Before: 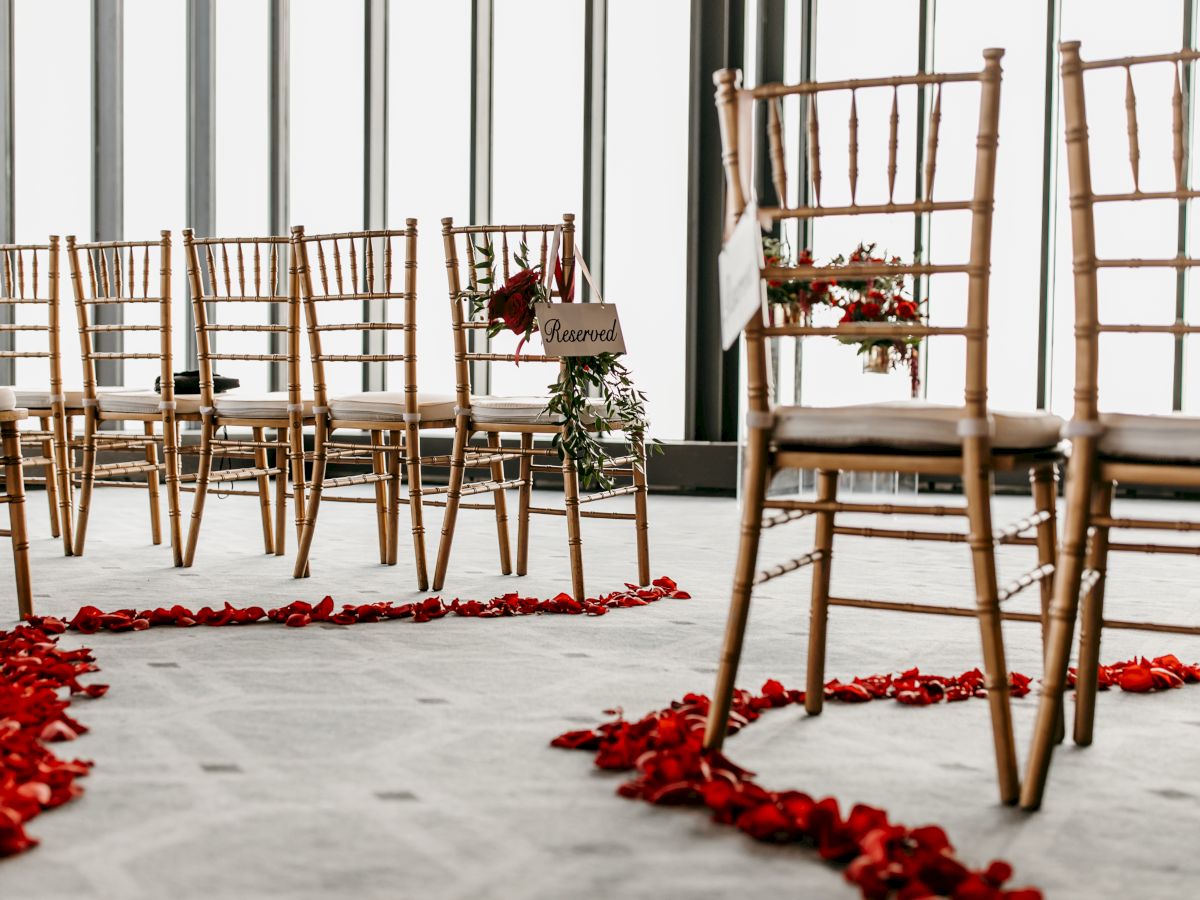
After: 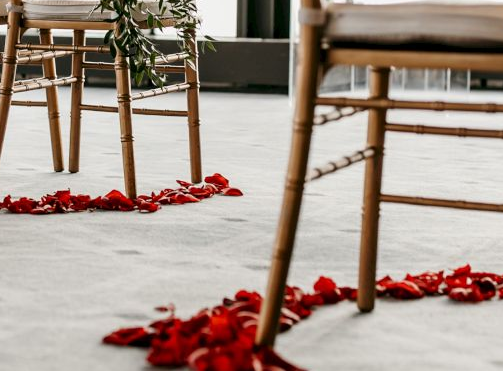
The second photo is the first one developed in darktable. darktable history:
crop: left 37.403%, top 44.875%, right 20.648%, bottom 13.844%
